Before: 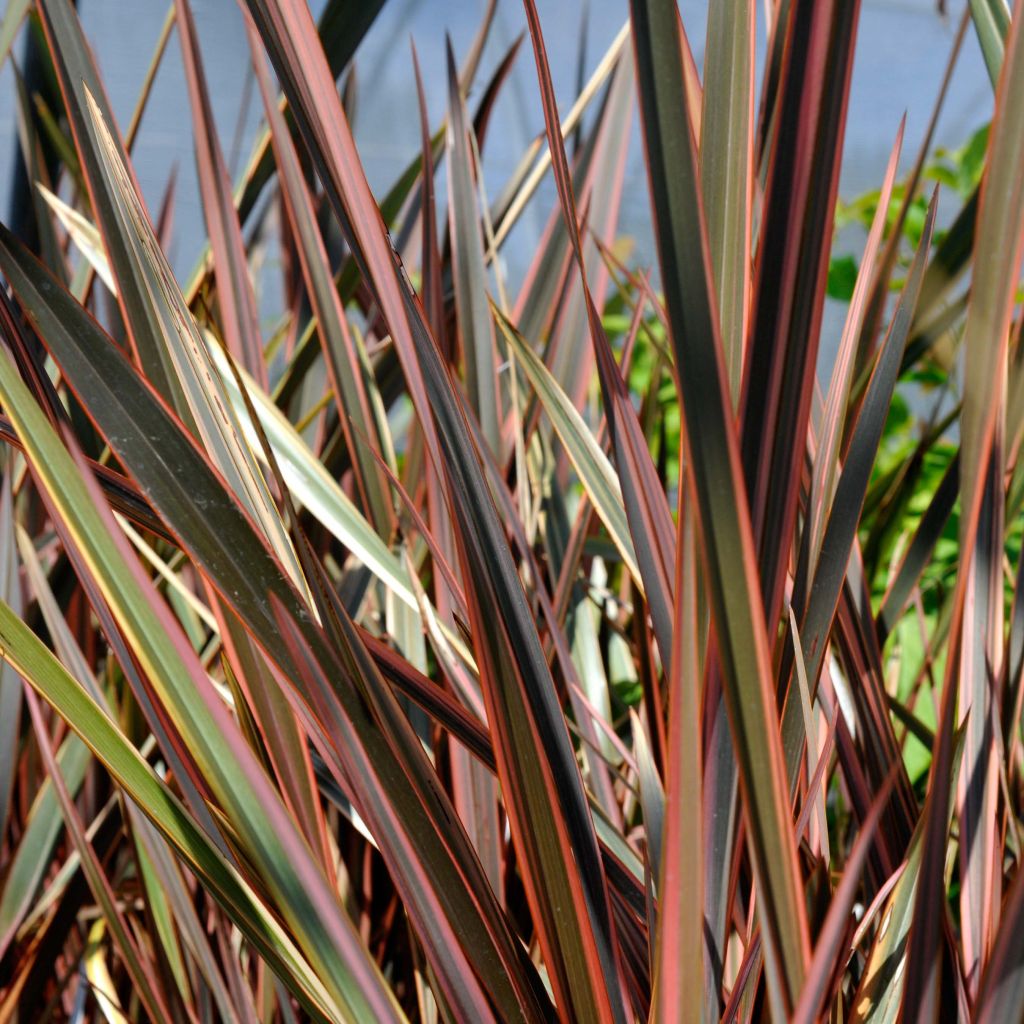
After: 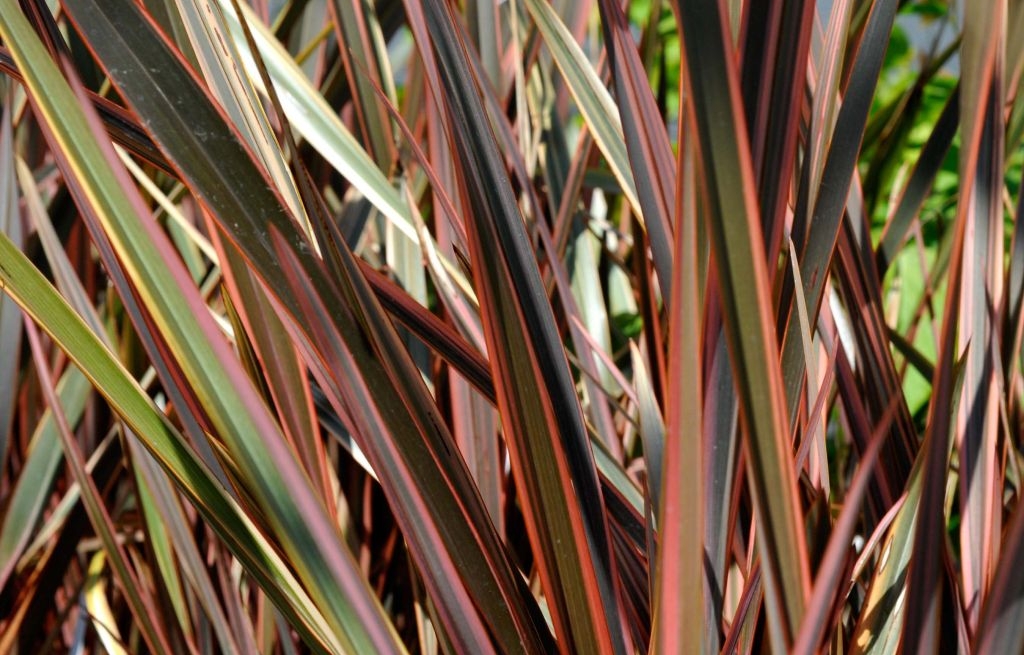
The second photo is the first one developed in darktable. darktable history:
crop and rotate: top 35.994%
vignetting: fall-off start 100.58%, brightness -0.299, saturation -0.047, center (-0.03, 0.233)
